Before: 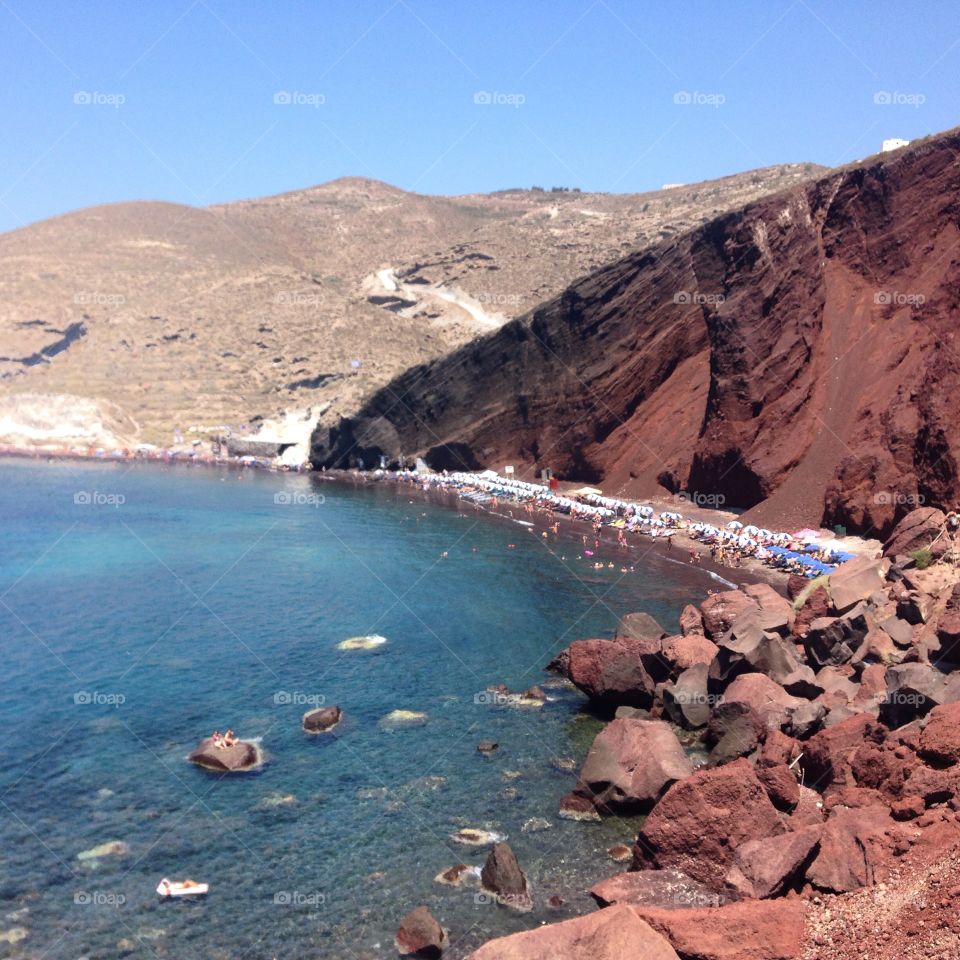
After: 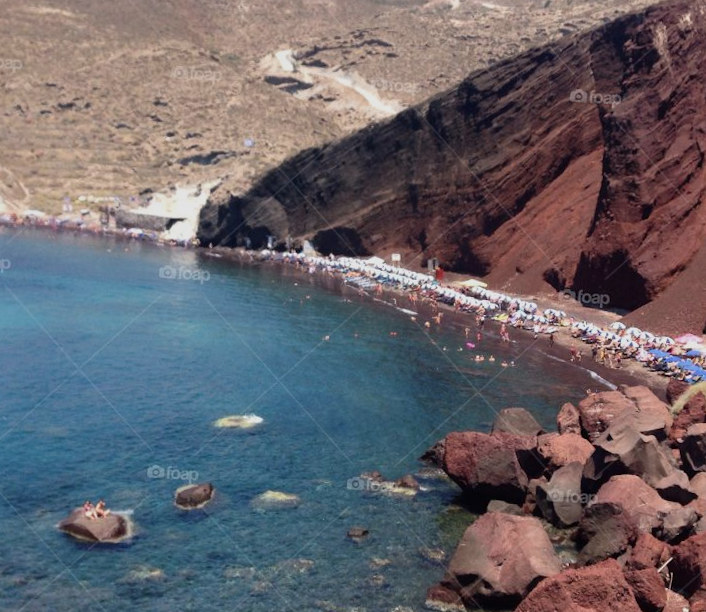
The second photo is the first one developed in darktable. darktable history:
shadows and highlights: shadows 24.5, highlights -78.15, soften with gaussian
crop and rotate: angle -3.37°, left 9.79%, top 20.73%, right 12.42%, bottom 11.82%
exposure: exposure -0.36 EV, compensate highlight preservation false
